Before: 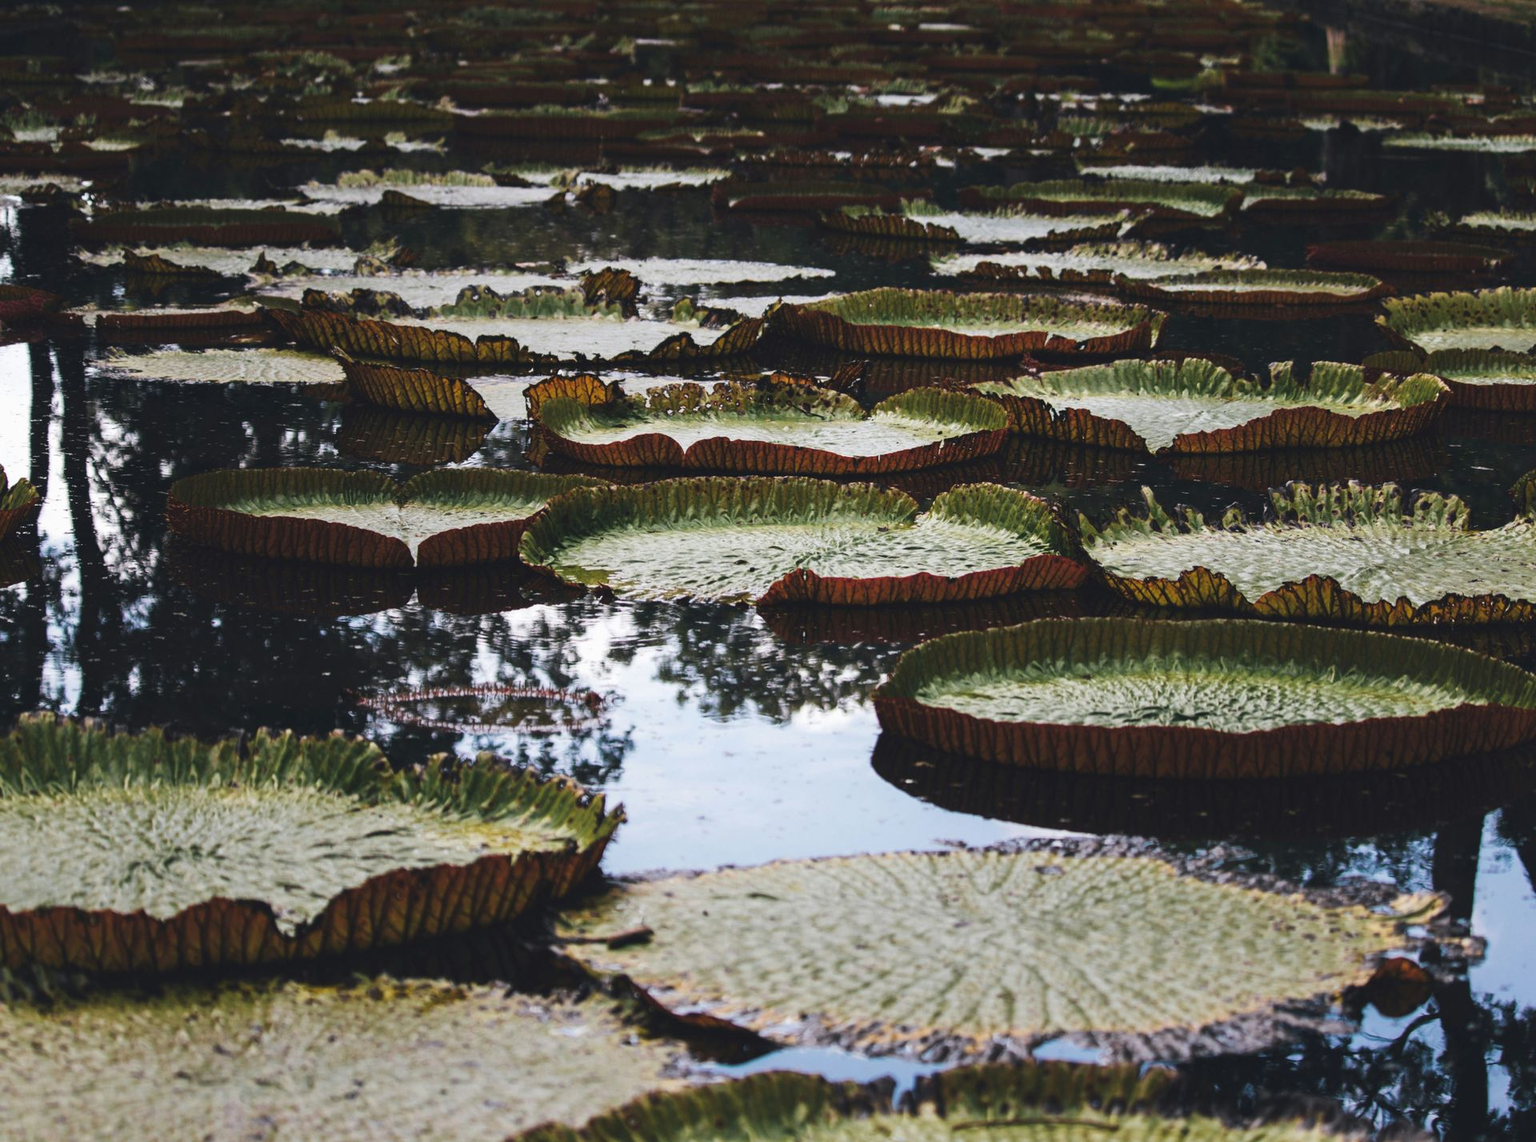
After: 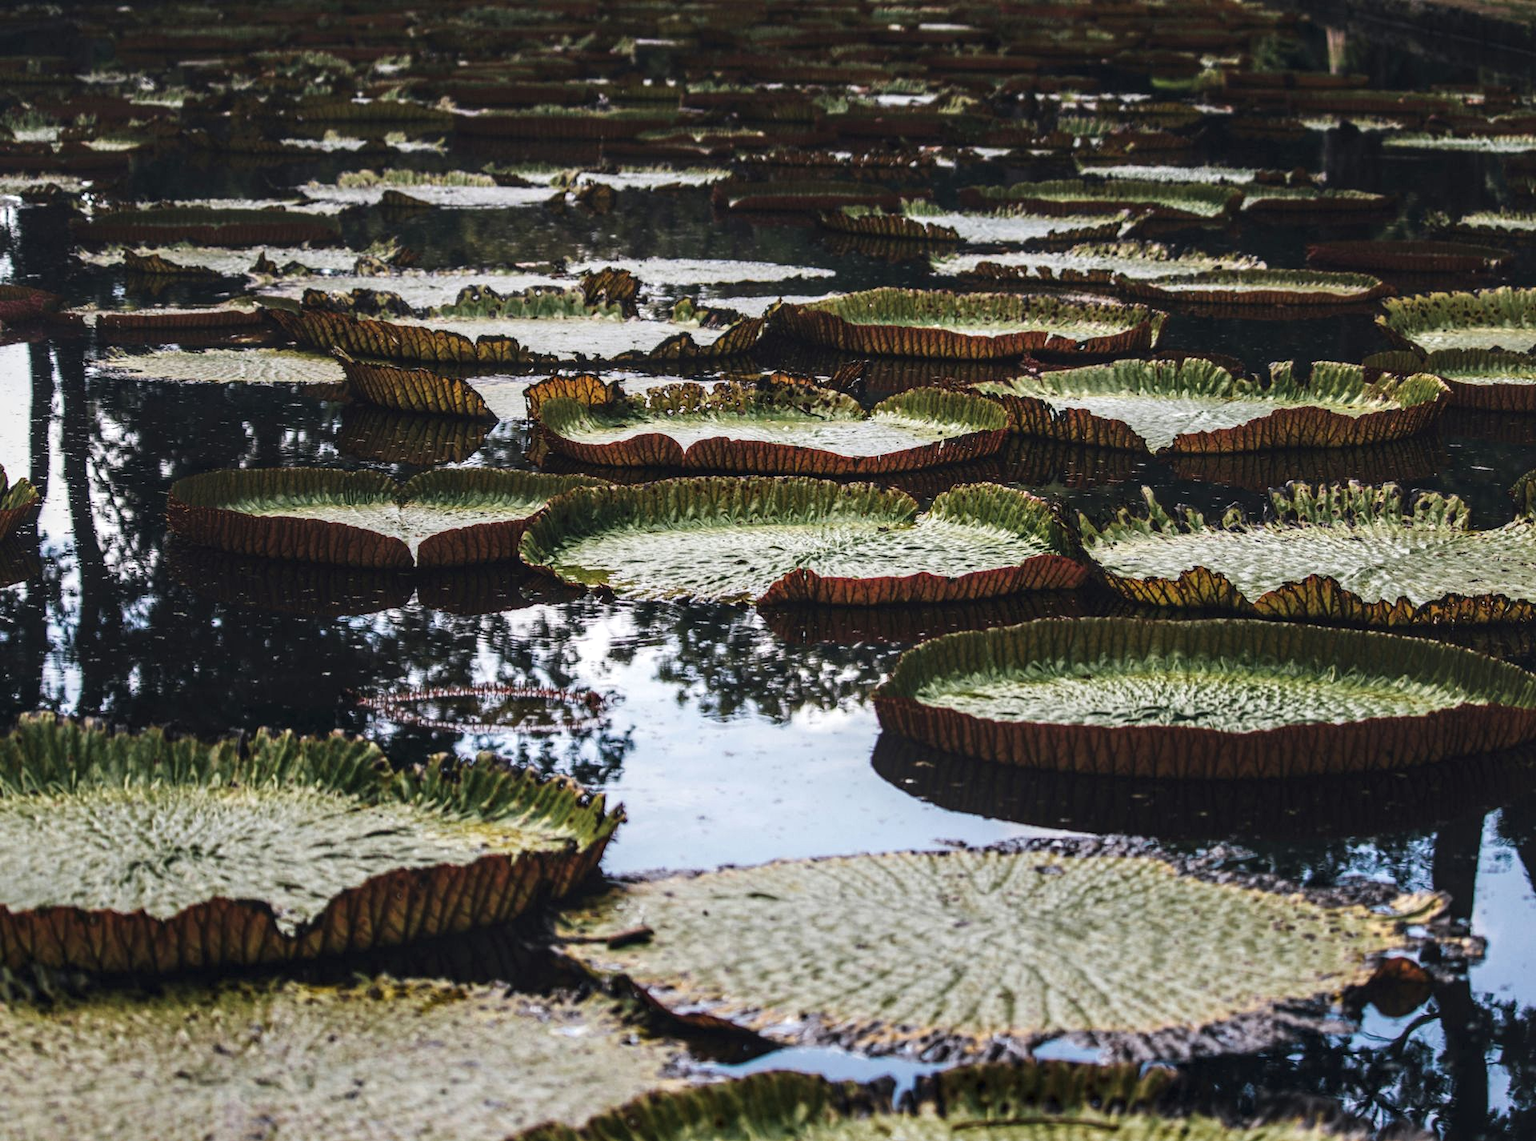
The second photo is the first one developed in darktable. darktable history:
local contrast: highlights 25%, detail 150%
tone equalizer: on, module defaults
exposure: compensate highlight preservation false
